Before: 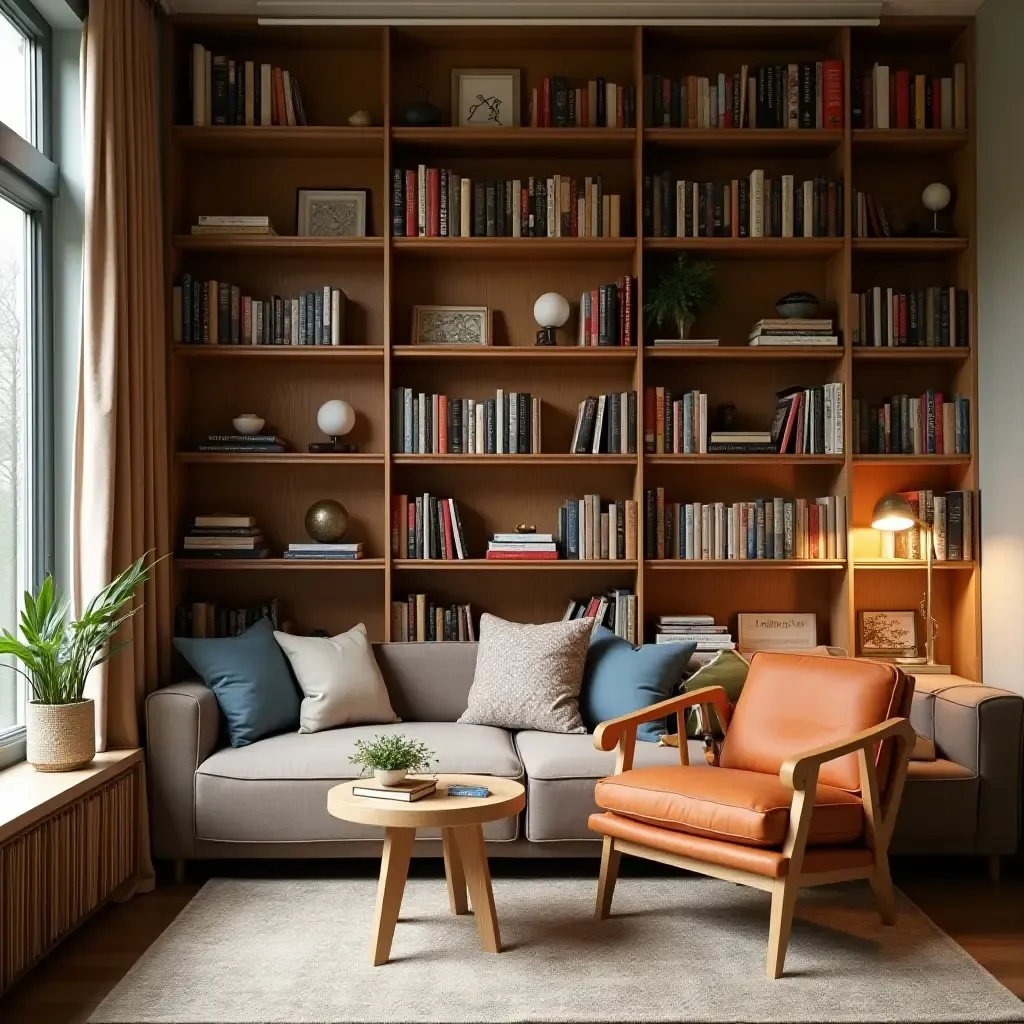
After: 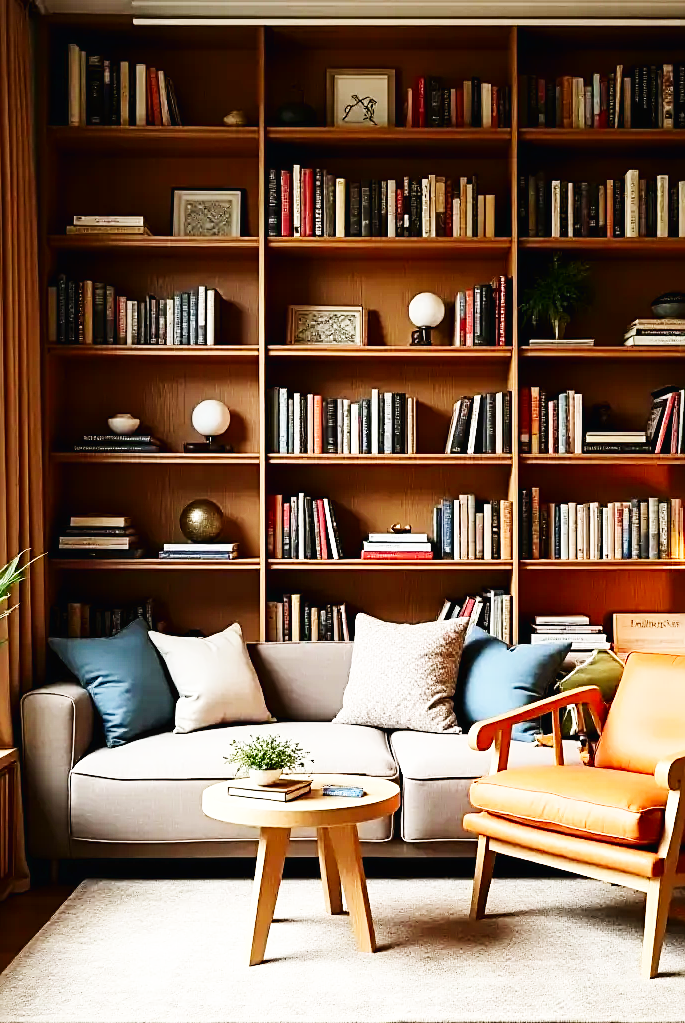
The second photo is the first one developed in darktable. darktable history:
crop and rotate: left 12.288%, right 20.737%
contrast brightness saturation: contrast 0.145
base curve: curves: ch0 [(0, 0.003) (0.001, 0.002) (0.006, 0.004) (0.02, 0.022) (0.048, 0.086) (0.094, 0.234) (0.162, 0.431) (0.258, 0.629) (0.385, 0.8) (0.548, 0.918) (0.751, 0.988) (1, 1)], preserve colors none
sharpen: on, module defaults
